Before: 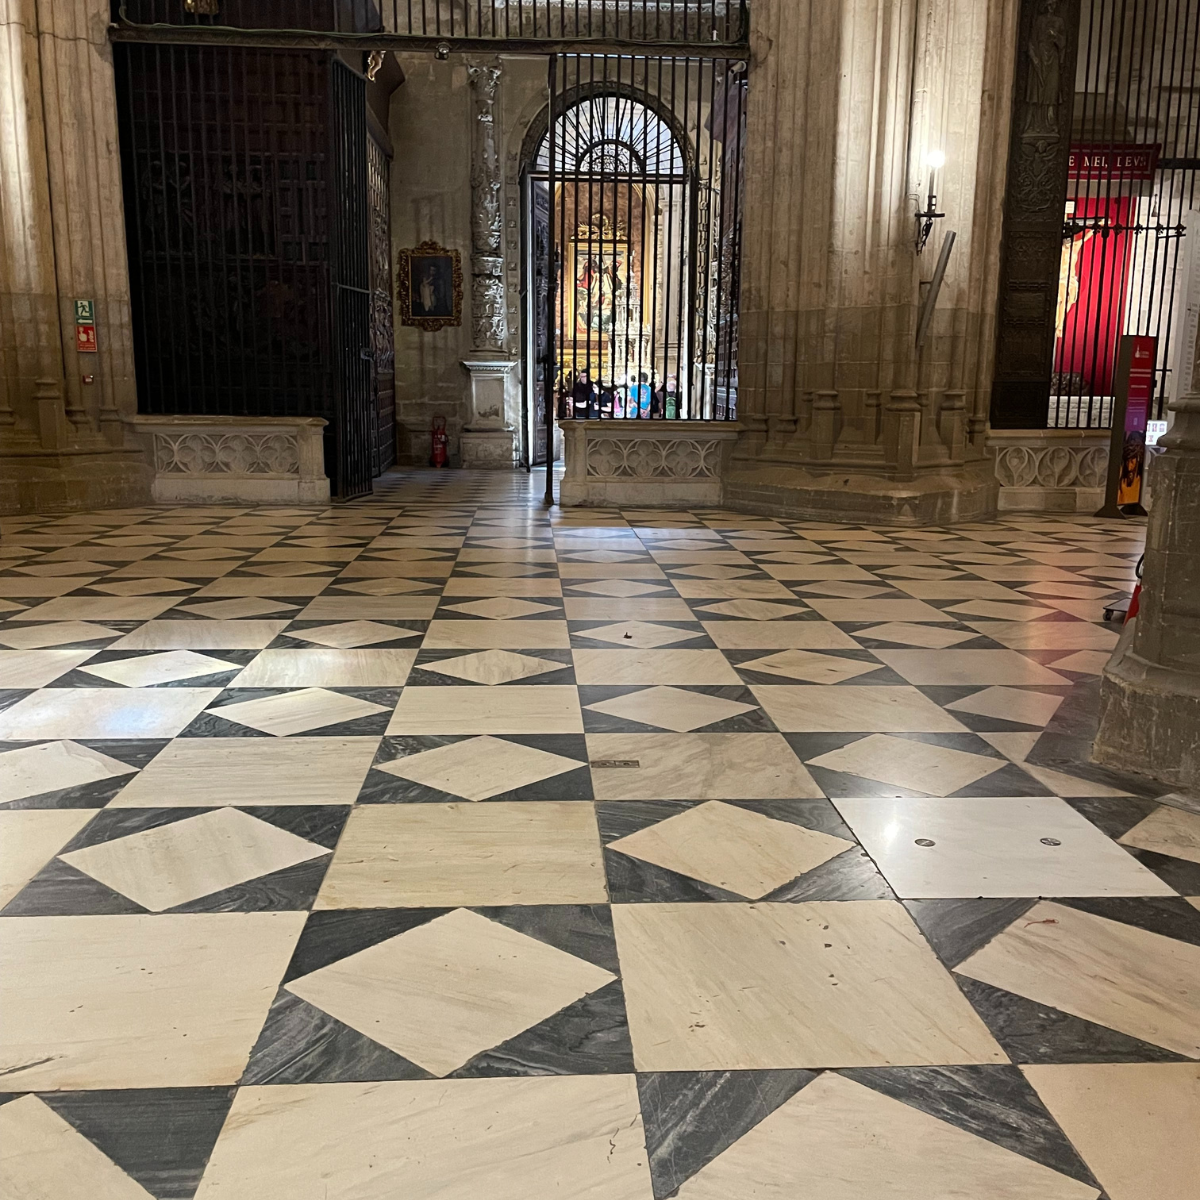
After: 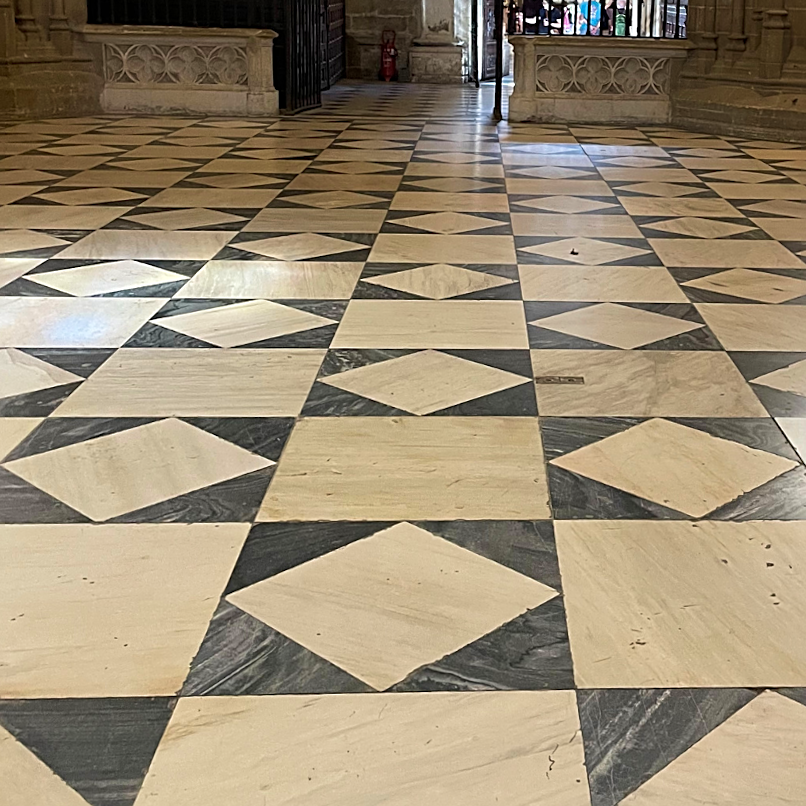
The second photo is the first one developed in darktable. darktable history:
crop and rotate: angle -0.82°, left 3.85%, top 31.828%, right 27.992%
velvia: on, module defaults
sharpen: on, module defaults
